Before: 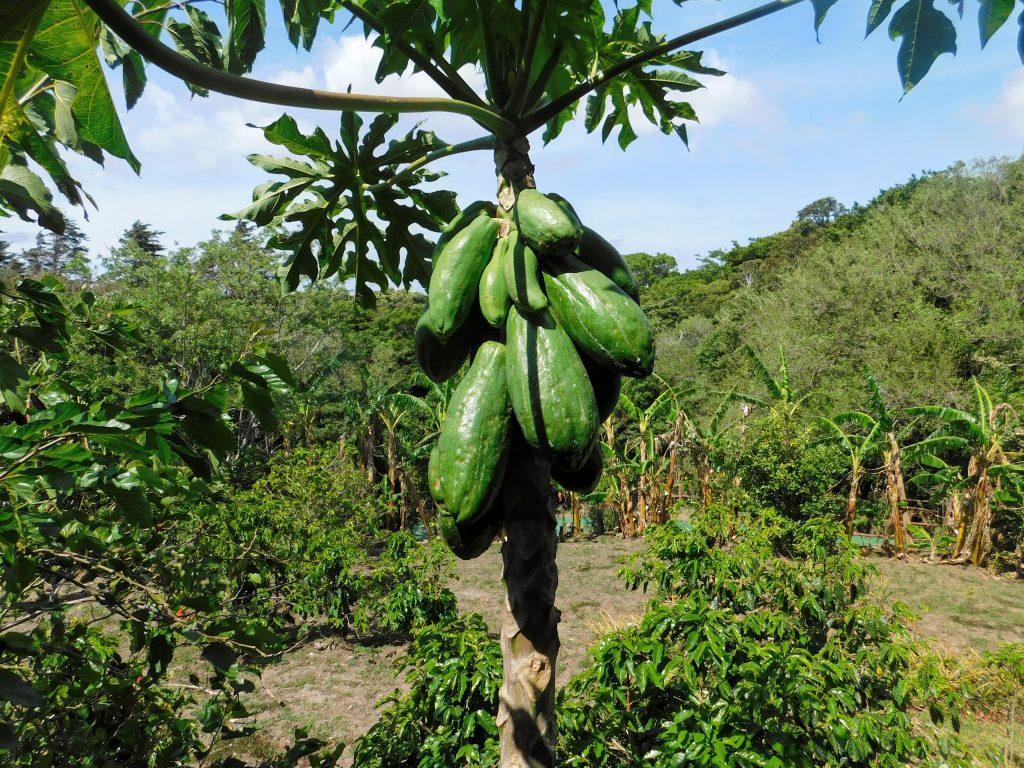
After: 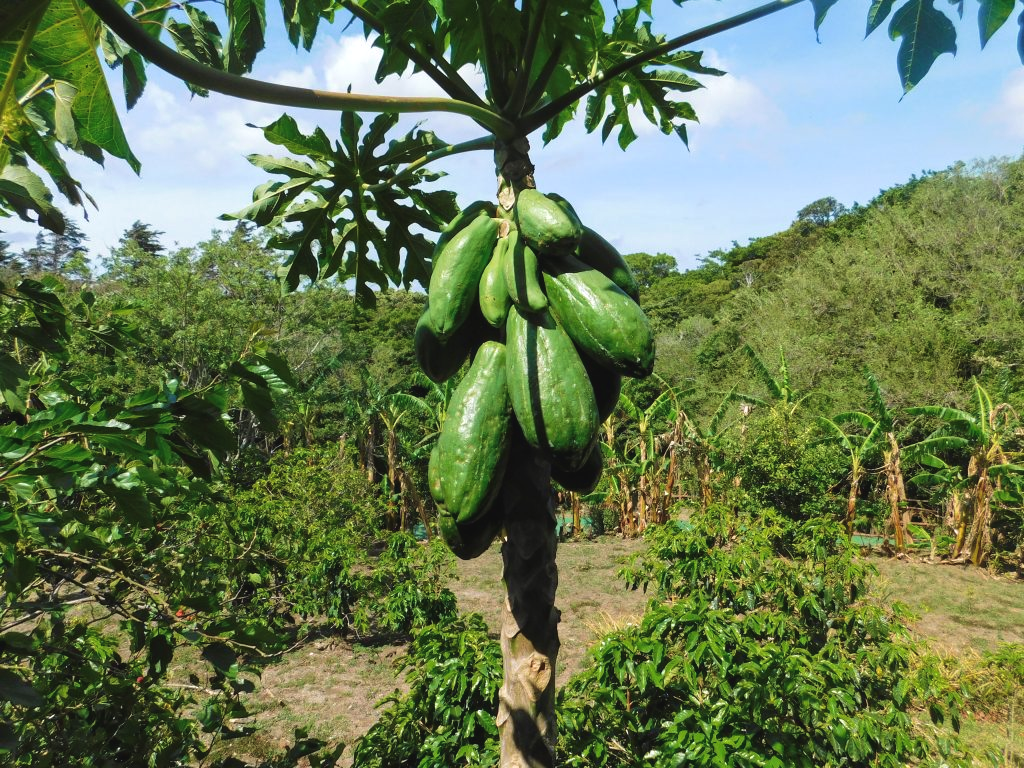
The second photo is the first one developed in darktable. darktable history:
exposure: black level correction -0.005, exposure 0.048 EV, compensate highlight preservation false
velvia: on, module defaults
